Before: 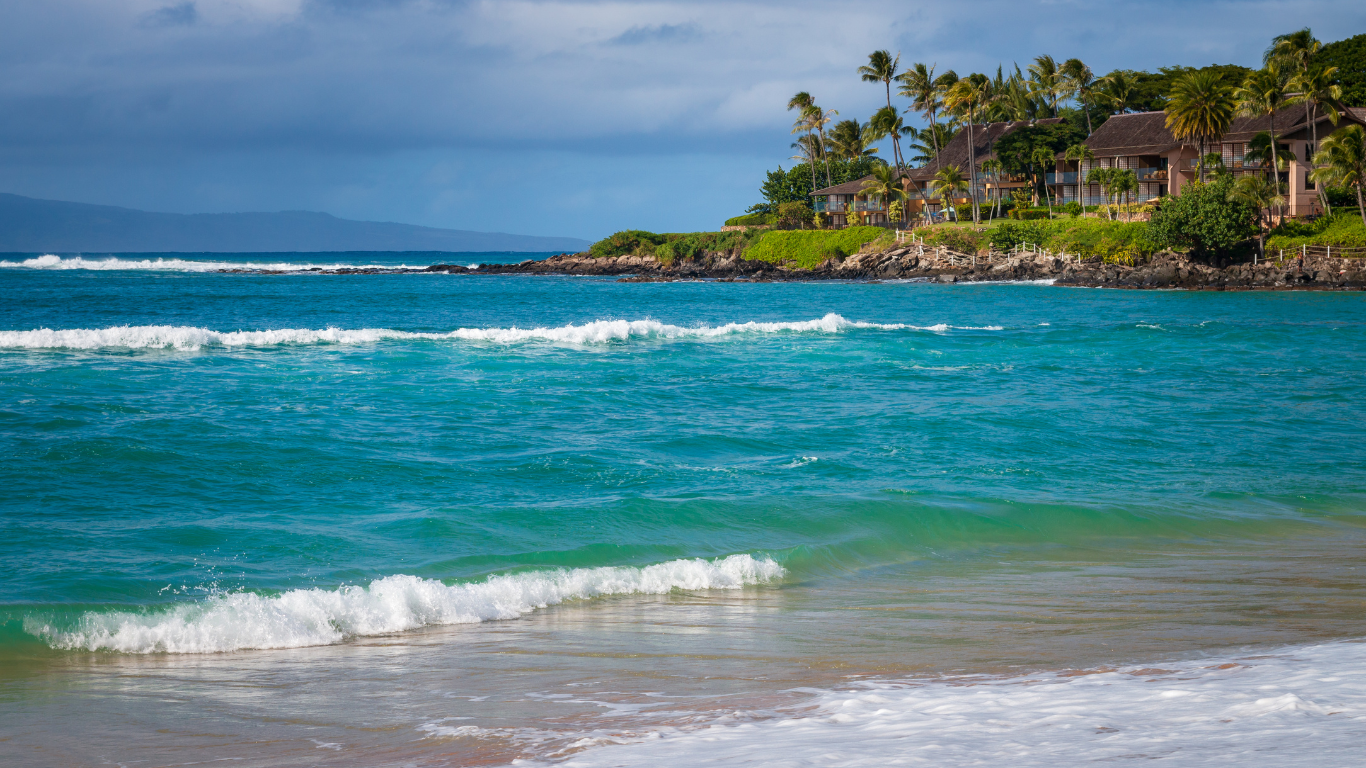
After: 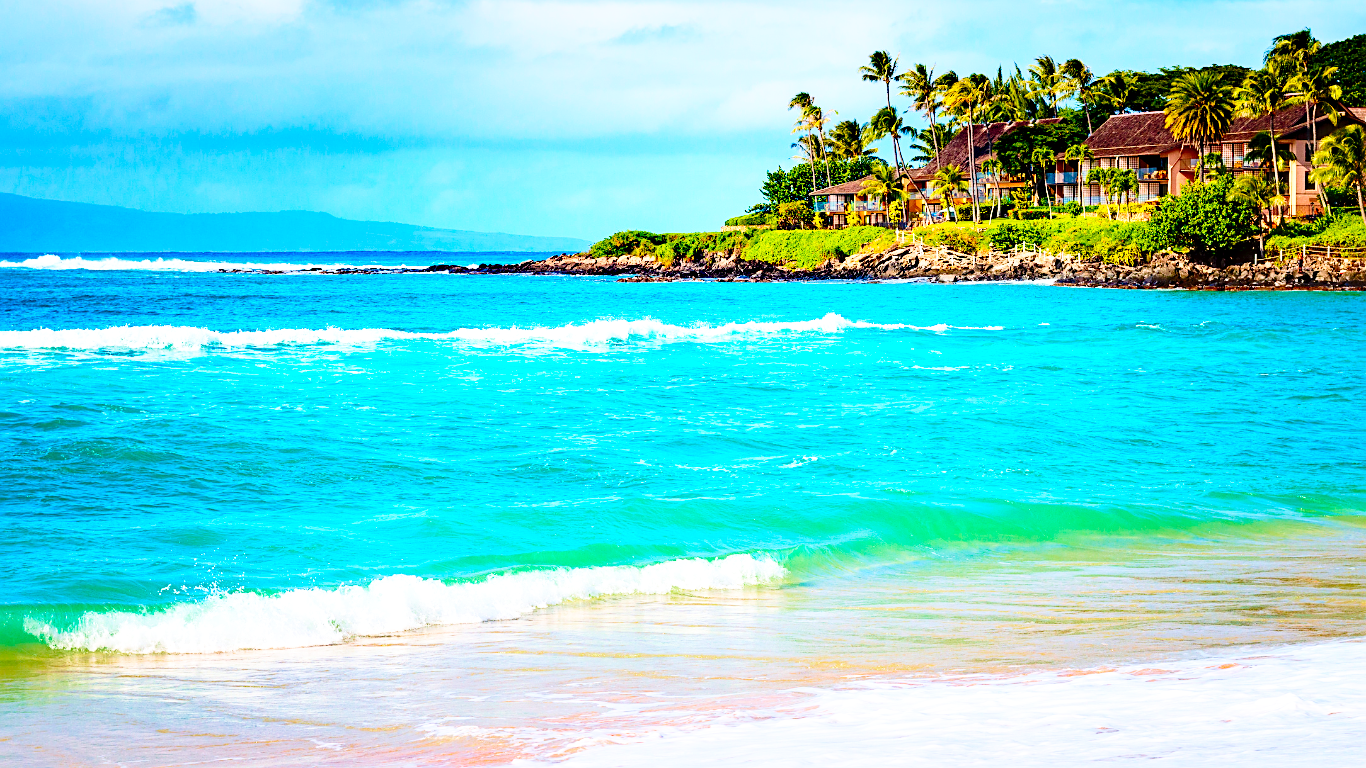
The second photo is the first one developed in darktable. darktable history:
color balance rgb: global offset › luminance -0.369%, linear chroma grading › global chroma 9.102%, perceptual saturation grading › global saturation 19.653%
sharpen: on, module defaults
velvia: on, module defaults
contrast brightness saturation: contrast 0.227, brightness 0.114, saturation 0.293
base curve: curves: ch0 [(0, 0) (0.04, 0.03) (0.133, 0.232) (0.448, 0.748) (0.843, 0.968) (1, 1)], fusion 1, preserve colors none
